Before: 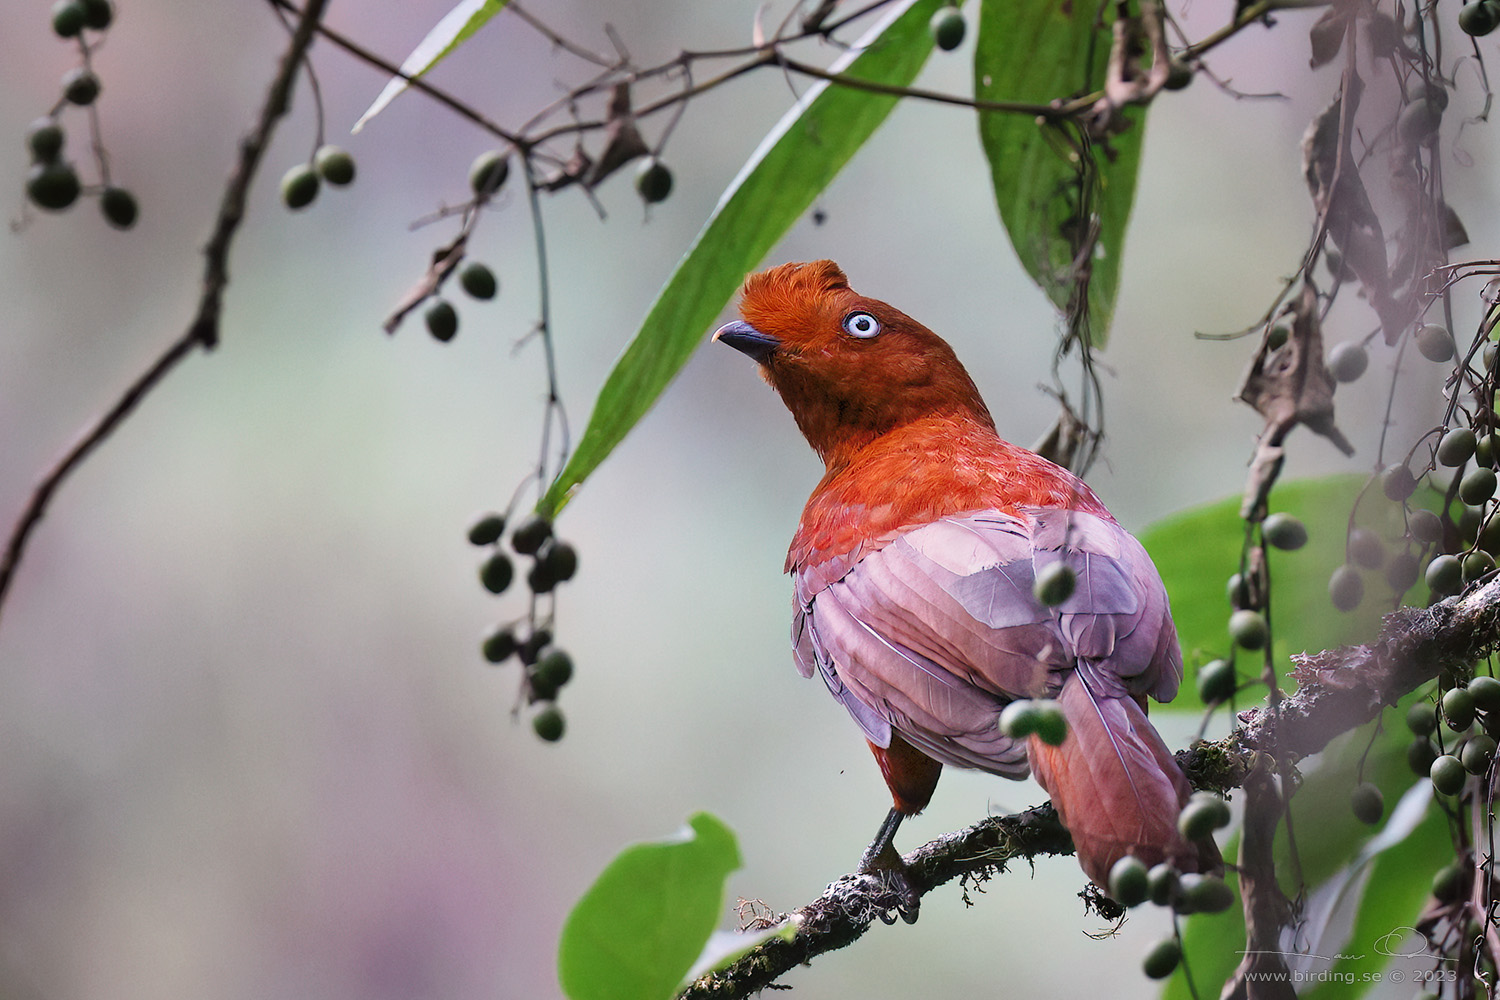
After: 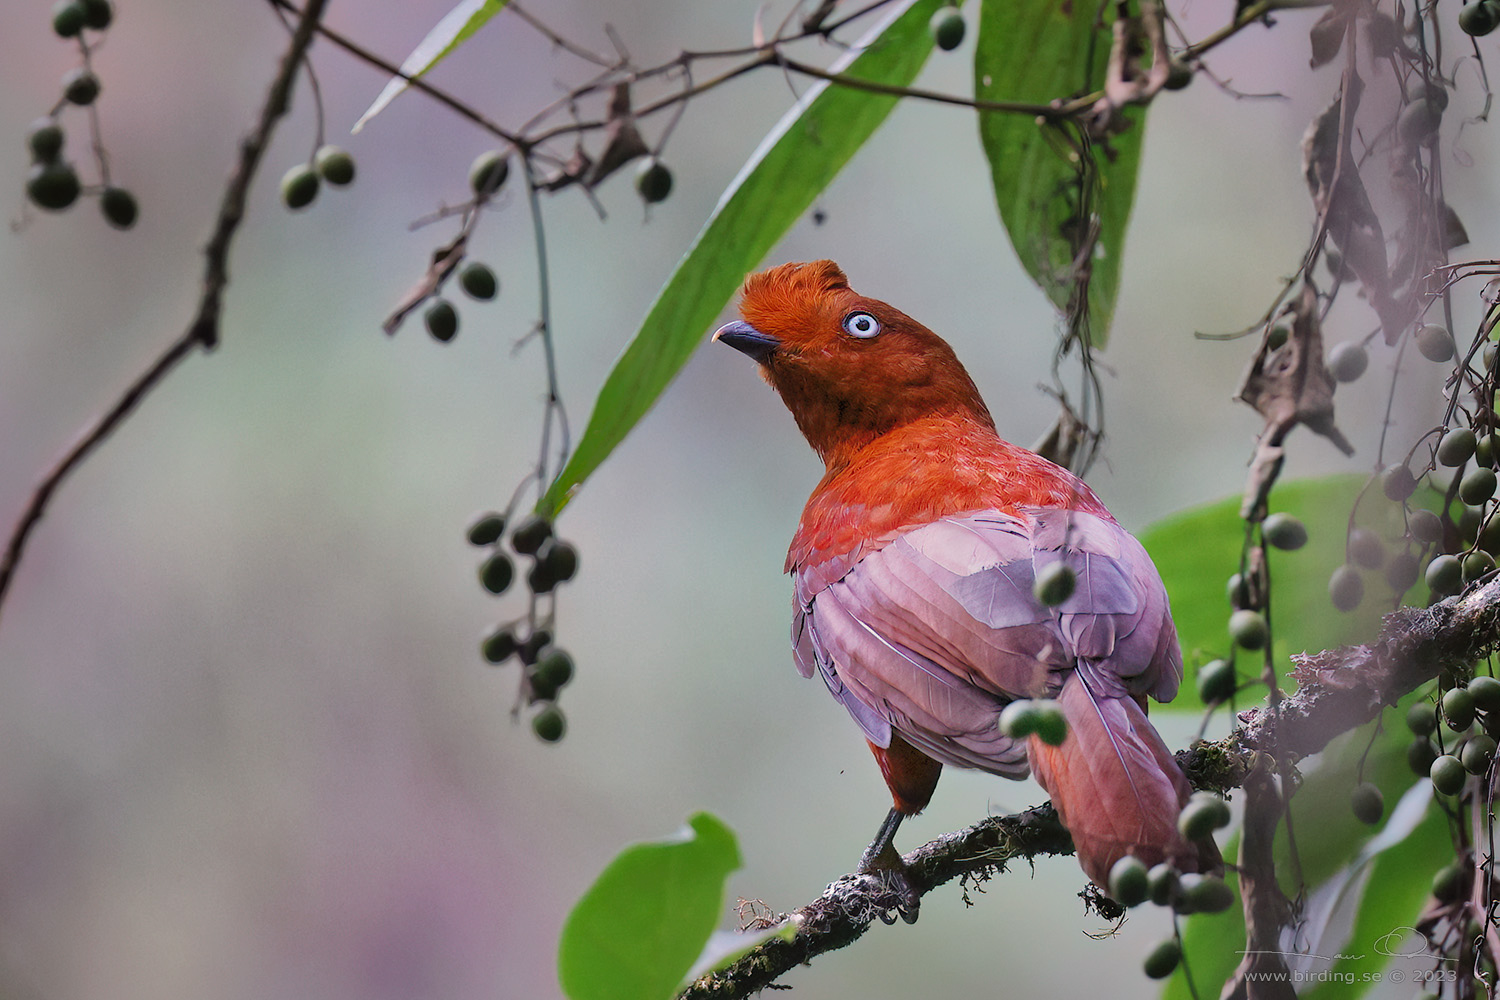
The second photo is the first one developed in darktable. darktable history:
shadows and highlights: shadows 25.32, highlights -70.85
